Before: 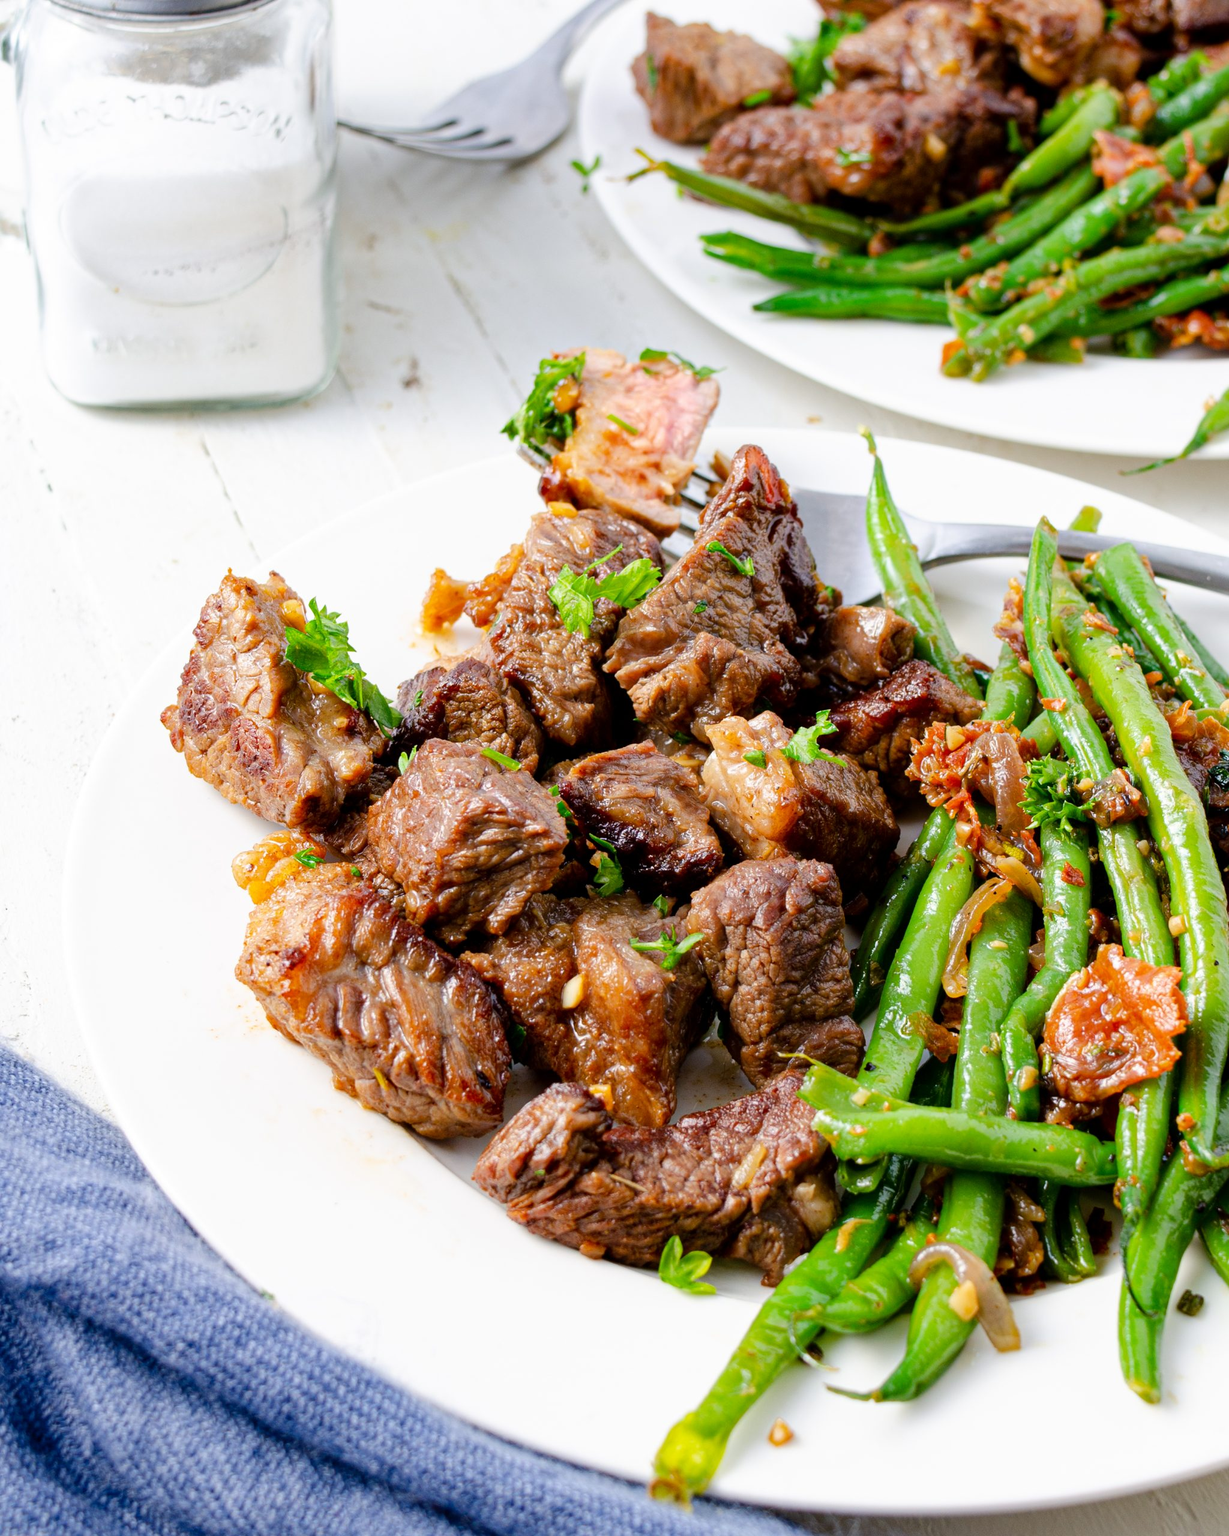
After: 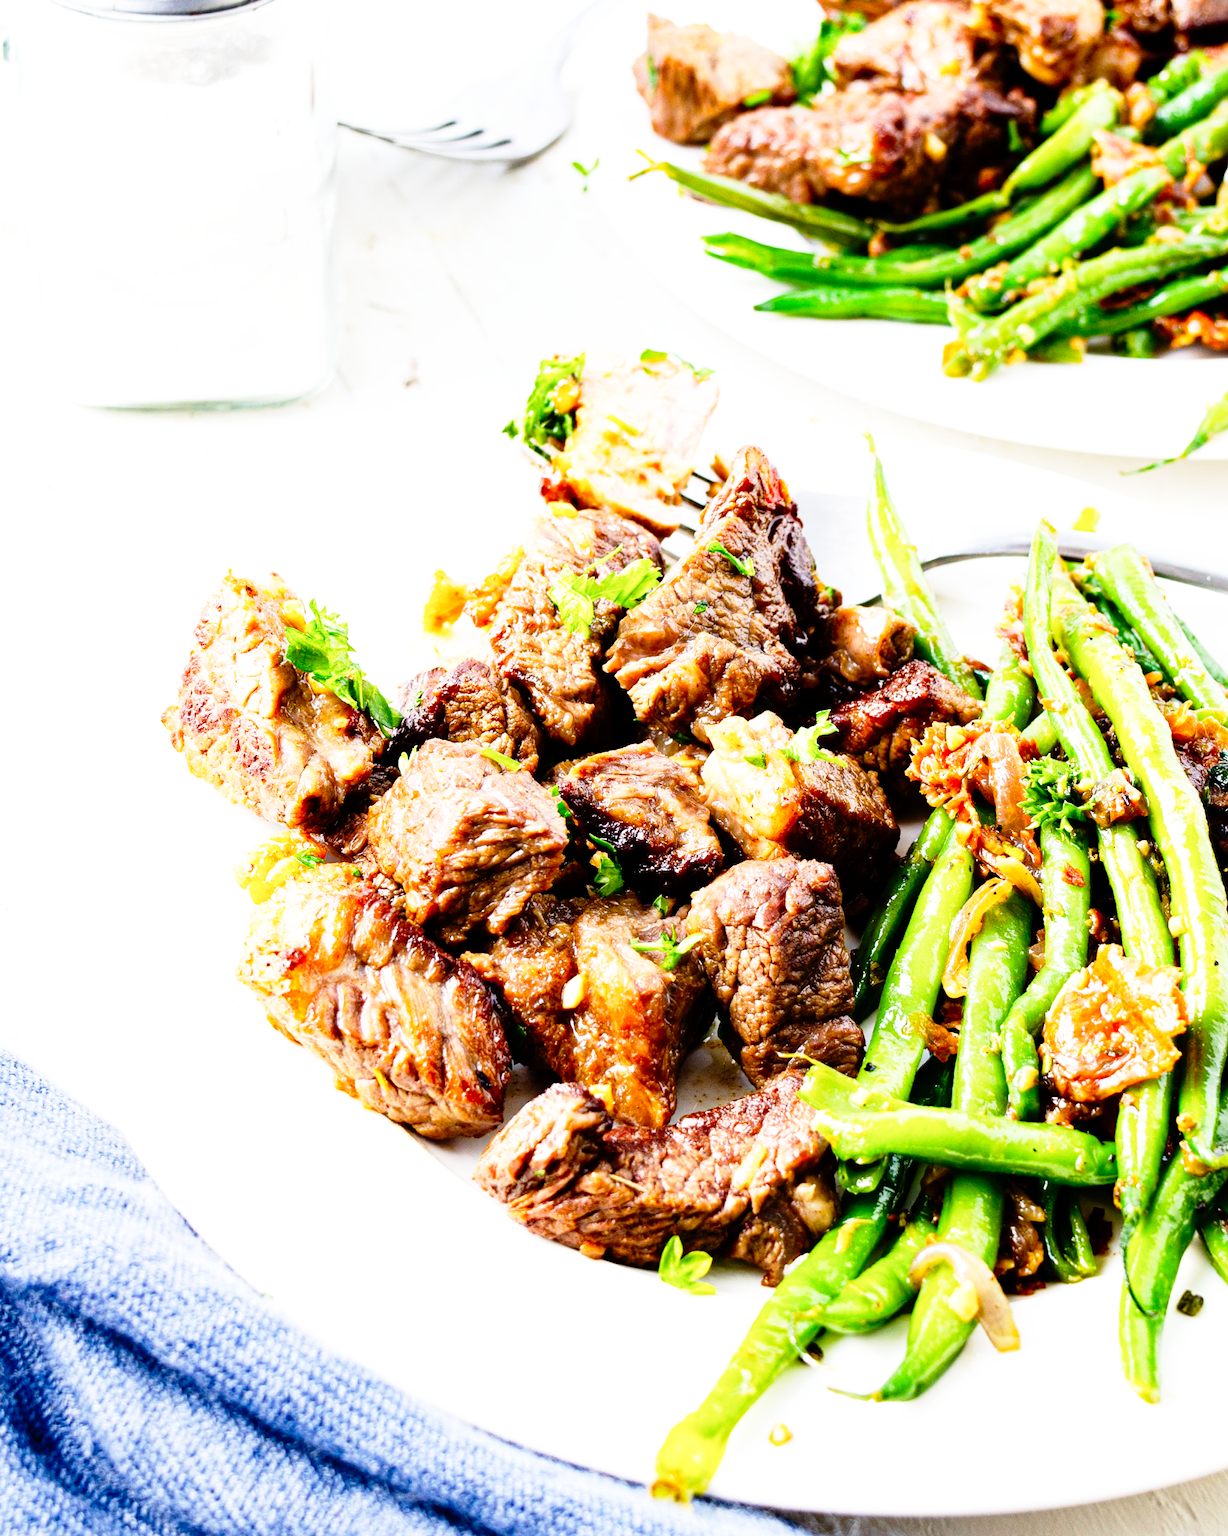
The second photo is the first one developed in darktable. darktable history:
tone equalizer: -8 EV -0.417 EV, -7 EV -0.389 EV, -6 EV -0.333 EV, -5 EV -0.222 EV, -3 EV 0.222 EV, -2 EV 0.333 EV, -1 EV 0.389 EV, +0 EV 0.417 EV, edges refinement/feathering 500, mask exposure compensation -1.57 EV, preserve details no
base curve: curves: ch0 [(0, 0) (0.012, 0.01) (0.073, 0.168) (0.31, 0.711) (0.645, 0.957) (1, 1)], preserve colors none
